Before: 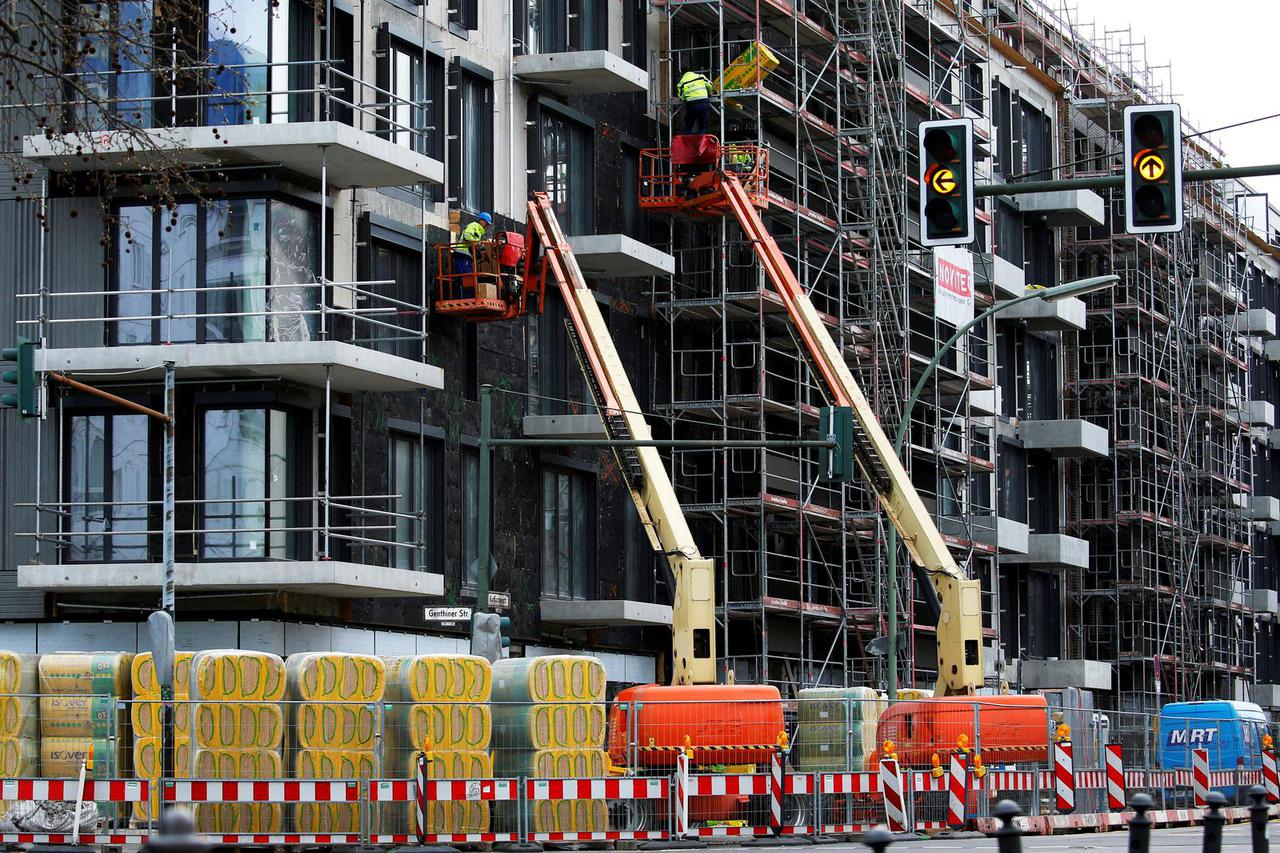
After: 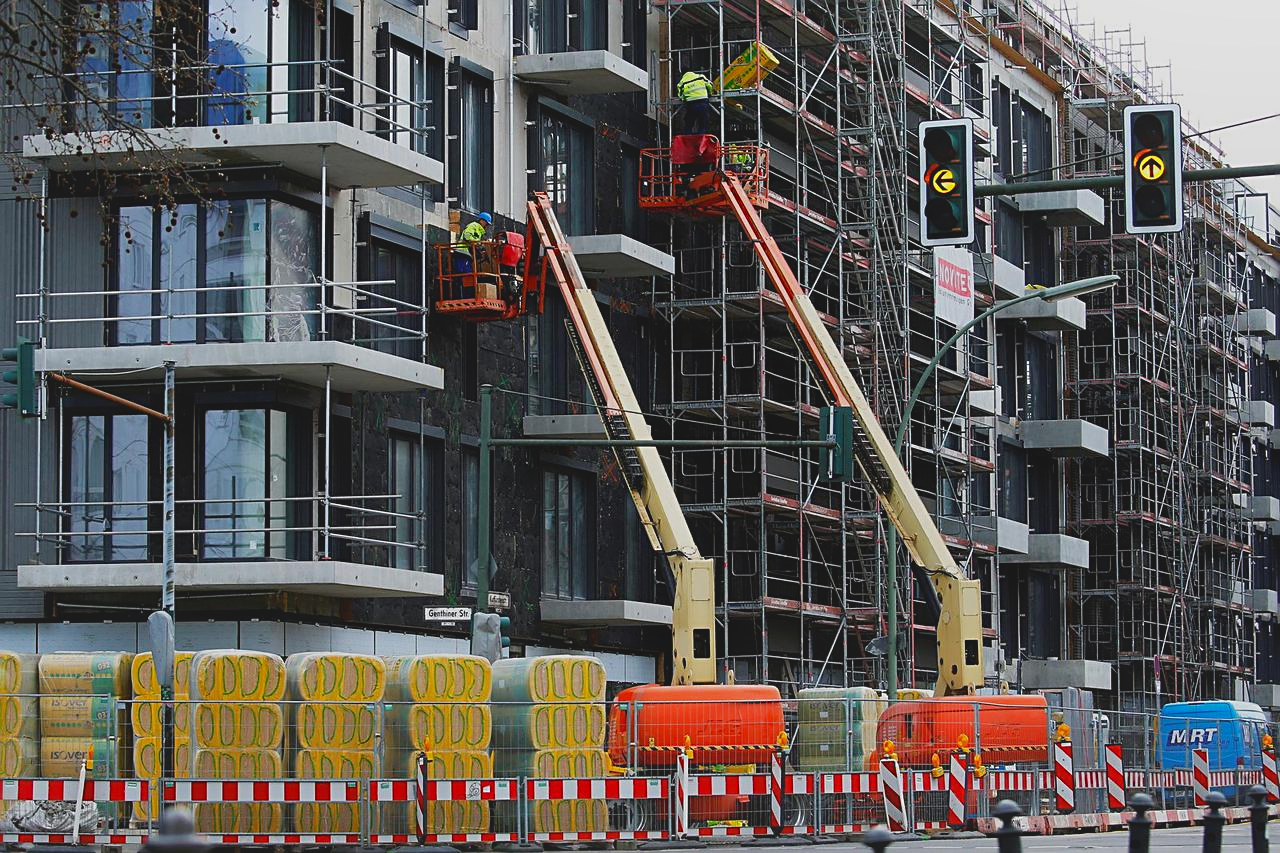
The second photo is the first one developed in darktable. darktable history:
local contrast: detail 69%
sharpen: on, module defaults
